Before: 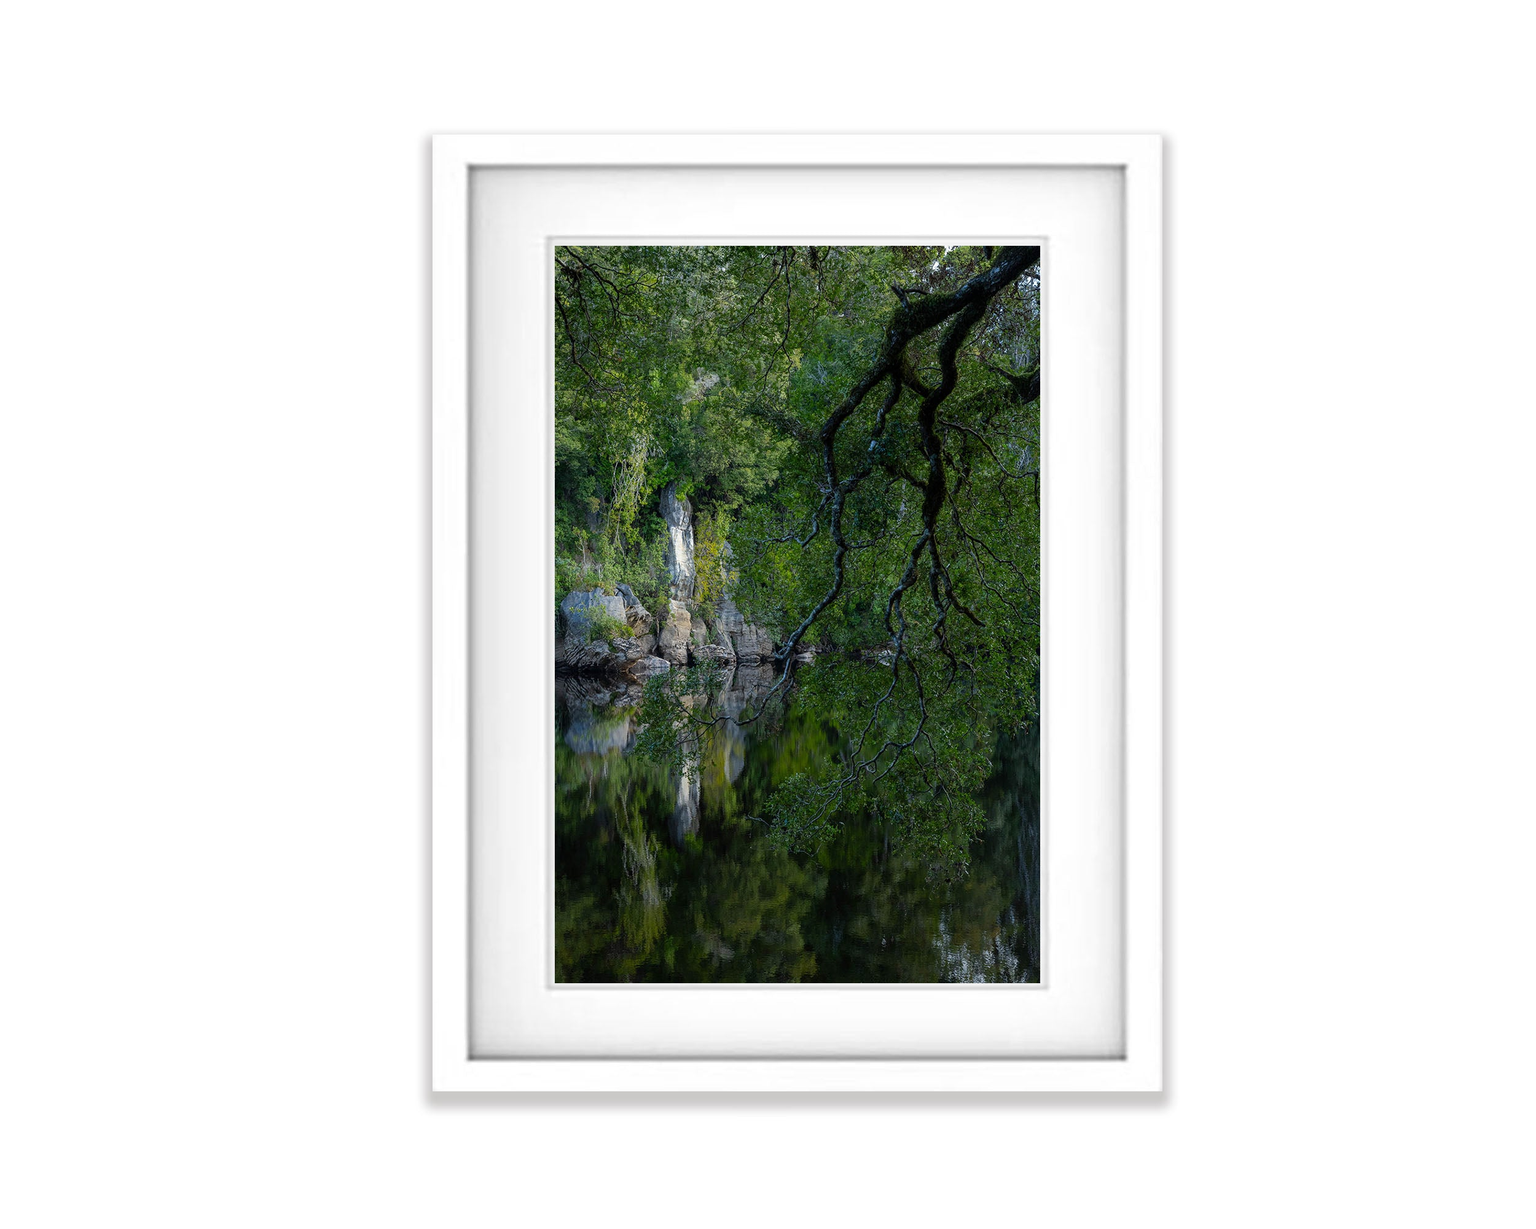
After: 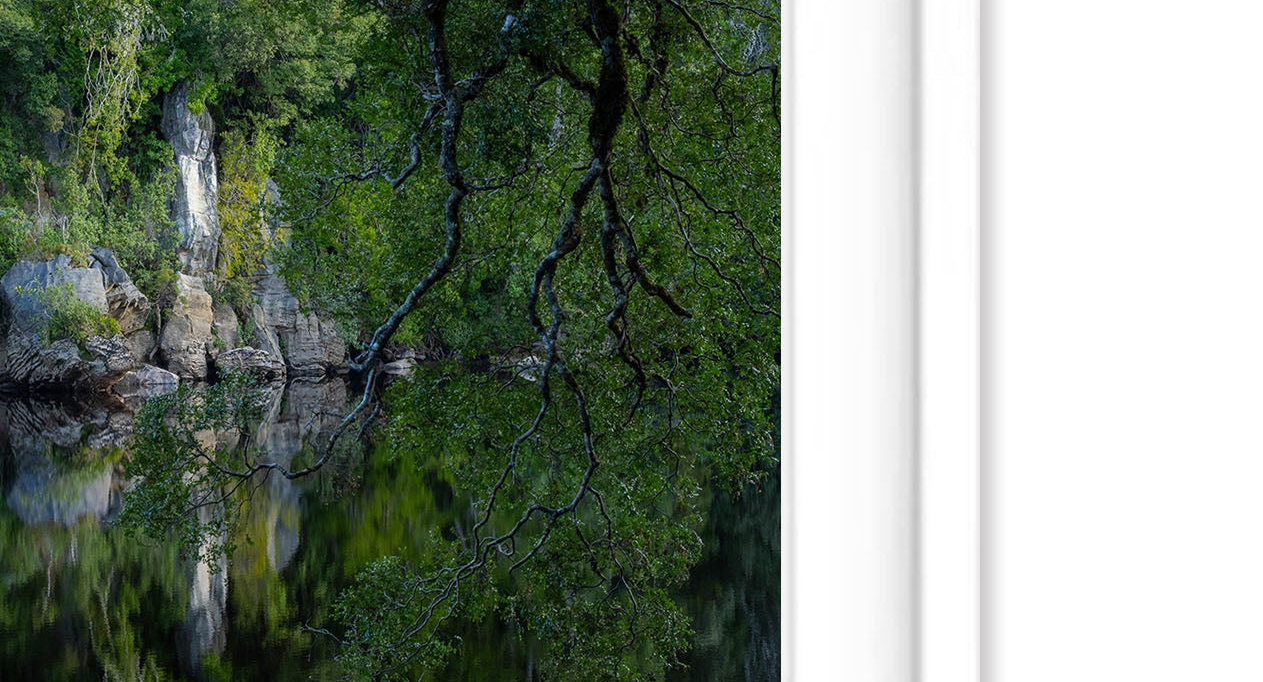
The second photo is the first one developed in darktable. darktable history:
crop: left 36.498%, top 35.123%, right 12.959%, bottom 30.747%
